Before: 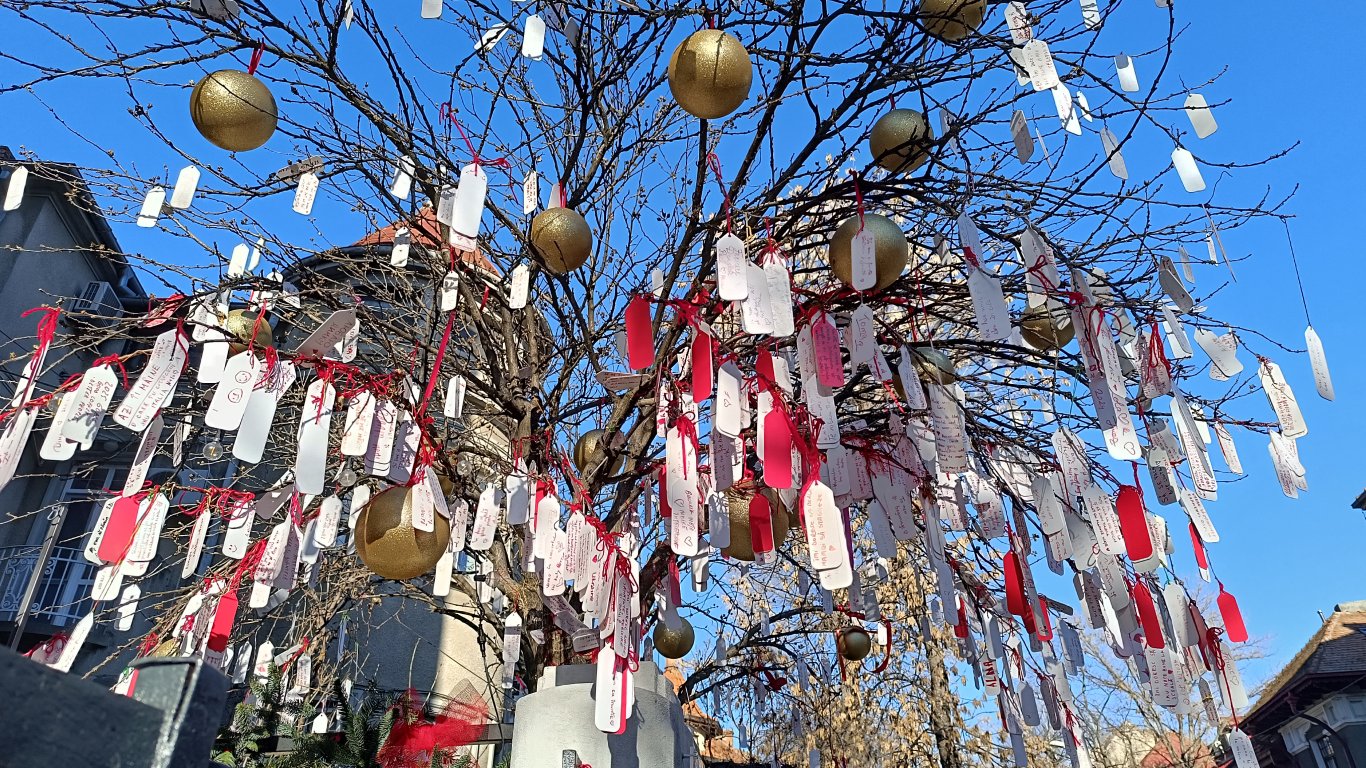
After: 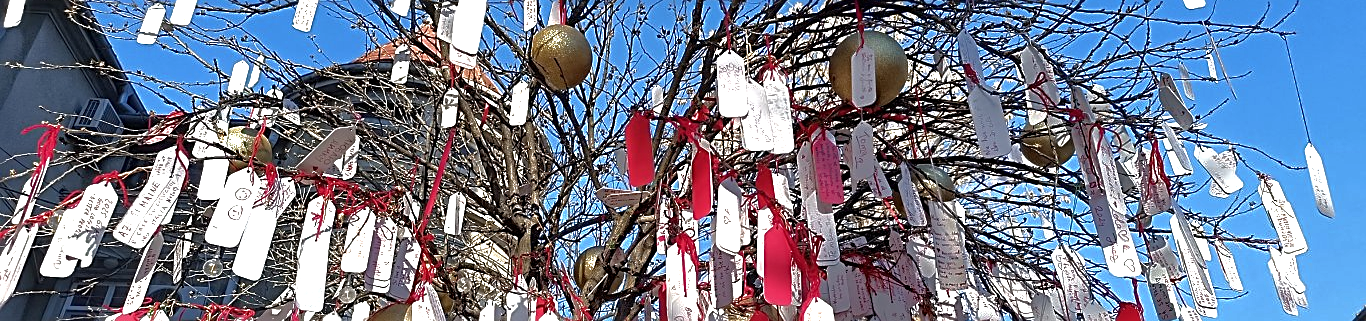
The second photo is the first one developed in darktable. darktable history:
sharpen: on, module defaults
exposure: exposure 0.785 EV, compensate highlight preservation false
crop and rotate: top 23.84%, bottom 34.294%
base curve: curves: ch0 [(0, 0) (0.826, 0.587) (1, 1)]
